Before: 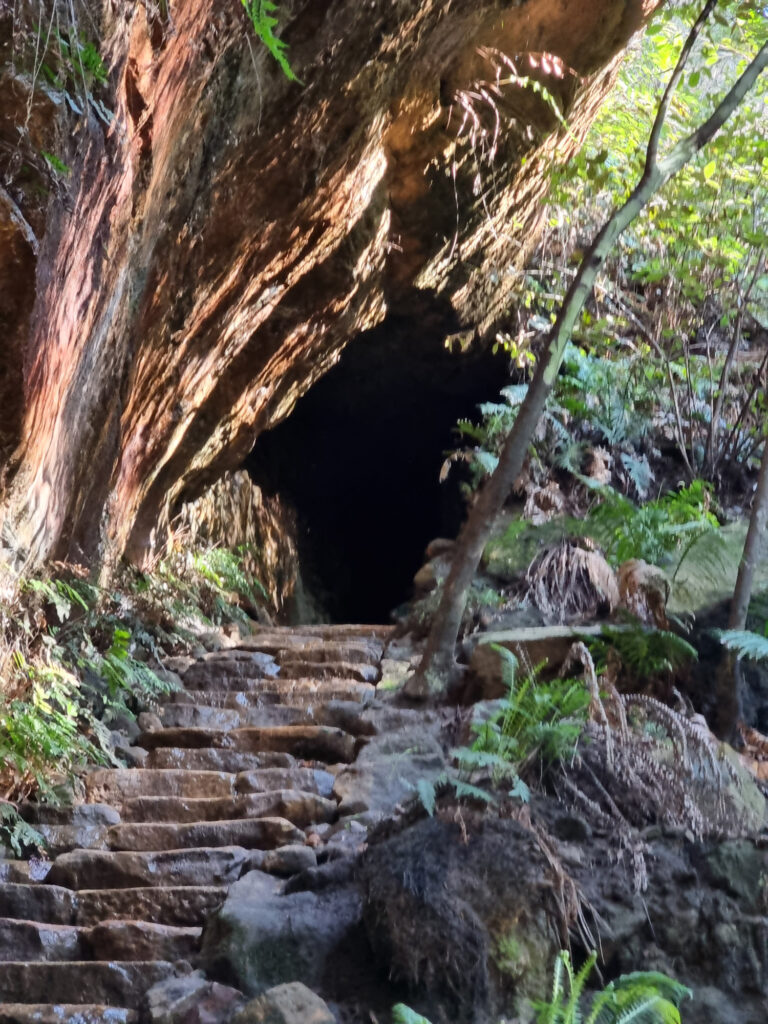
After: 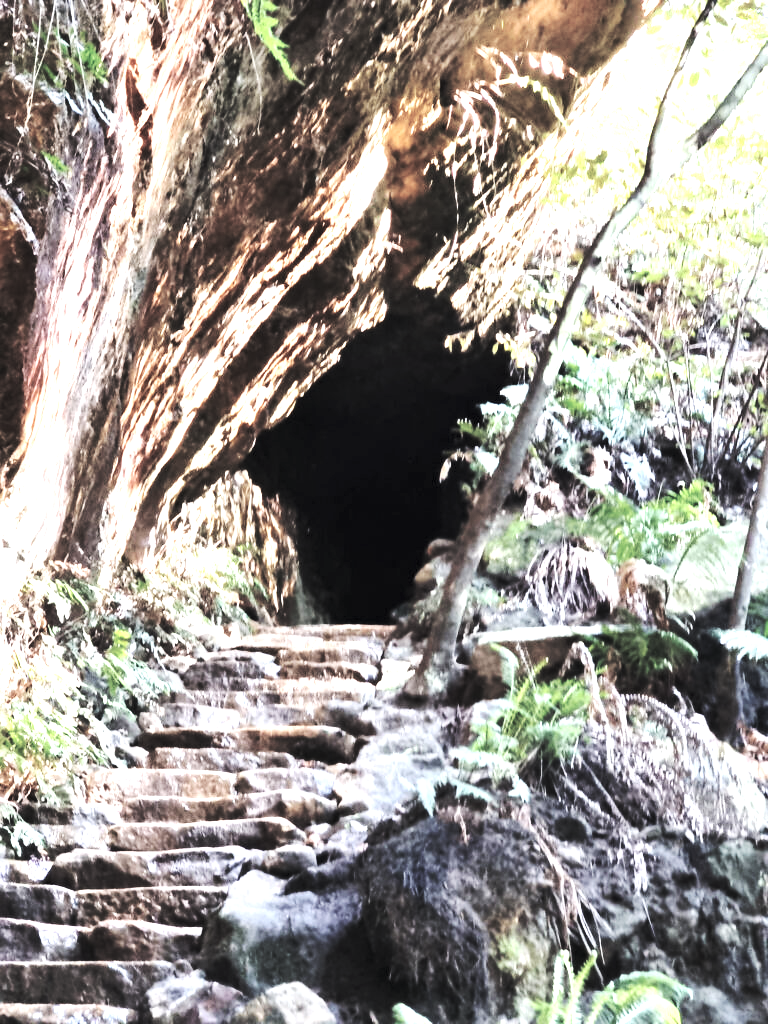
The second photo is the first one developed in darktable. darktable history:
contrast brightness saturation: brightness 0.18, saturation -0.5
base curve: curves: ch0 [(0, 0) (0.04, 0.03) (0.133, 0.232) (0.448, 0.748) (0.843, 0.968) (1, 1)], preserve colors none
levels: levels [0, 0.394, 0.787]
